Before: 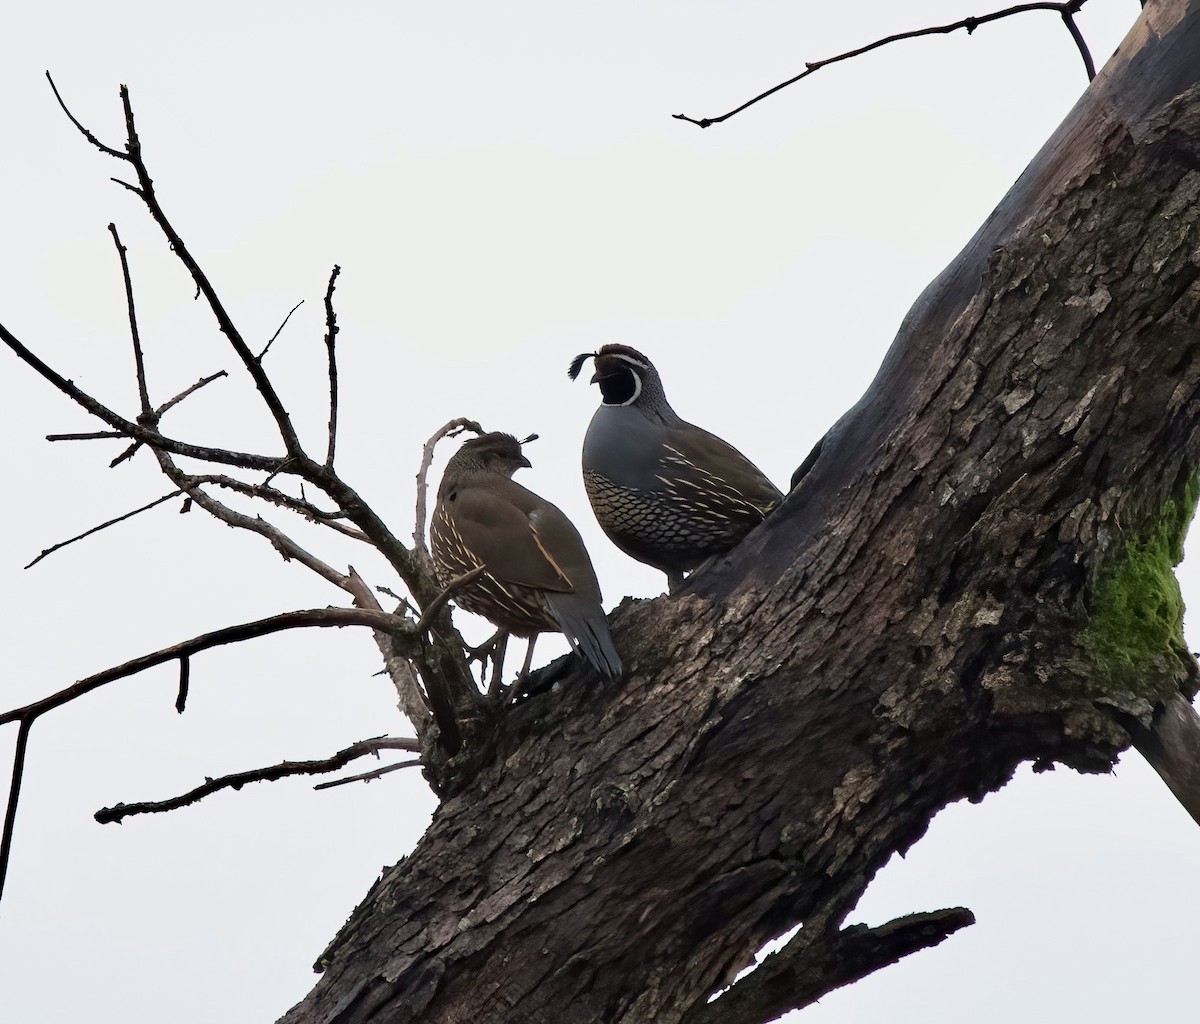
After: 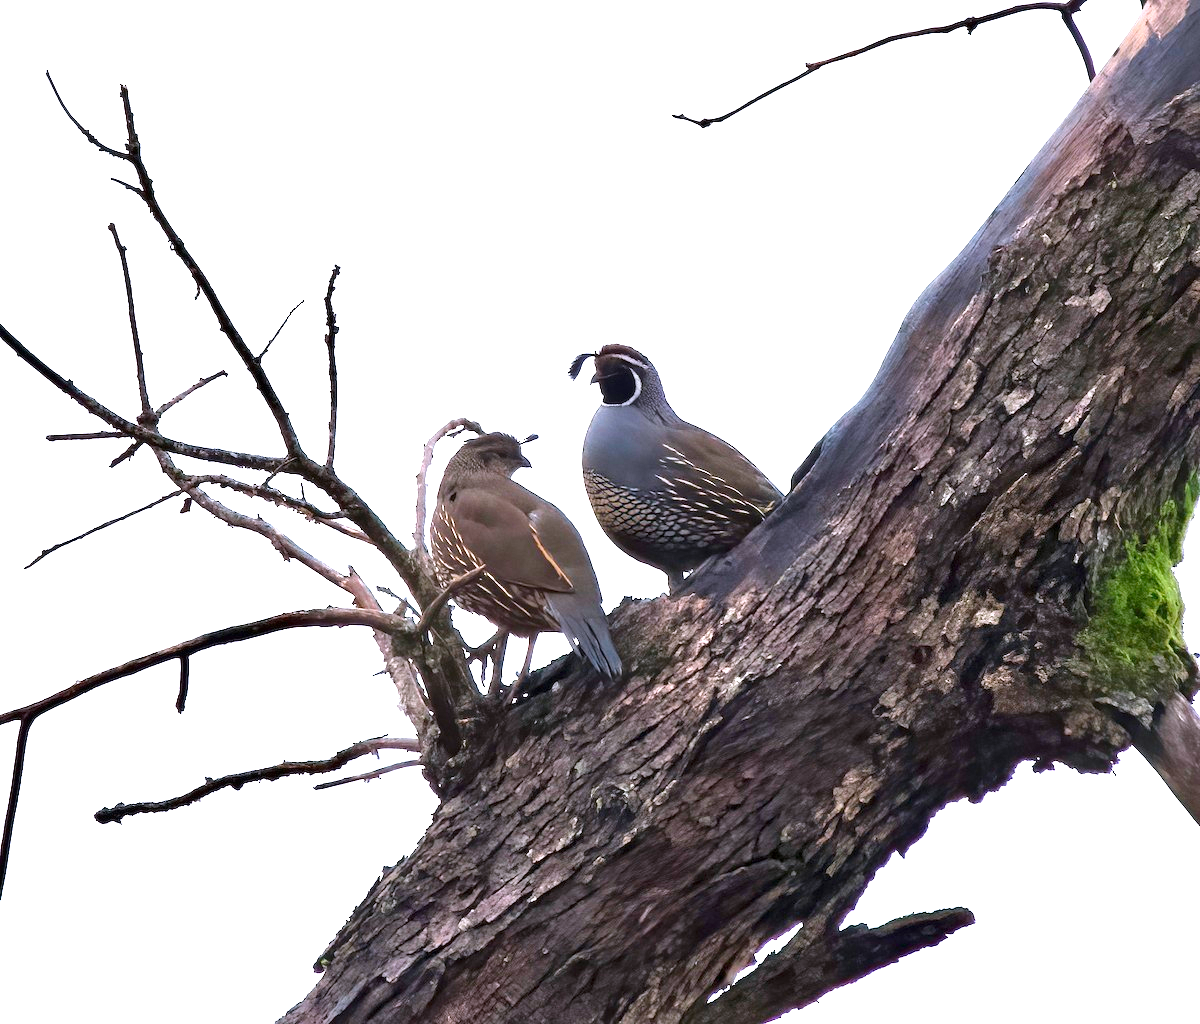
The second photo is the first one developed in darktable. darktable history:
white balance: red 1.004, blue 1.096
exposure: black level correction 0, exposure 1.45 EV, compensate exposure bias true, compensate highlight preservation false
local contrast: mode bilateral grid, contrast 20, coarseness 50, detail 120%, midtone range 0.2
contrast brightness saturation: saturation 0.1
